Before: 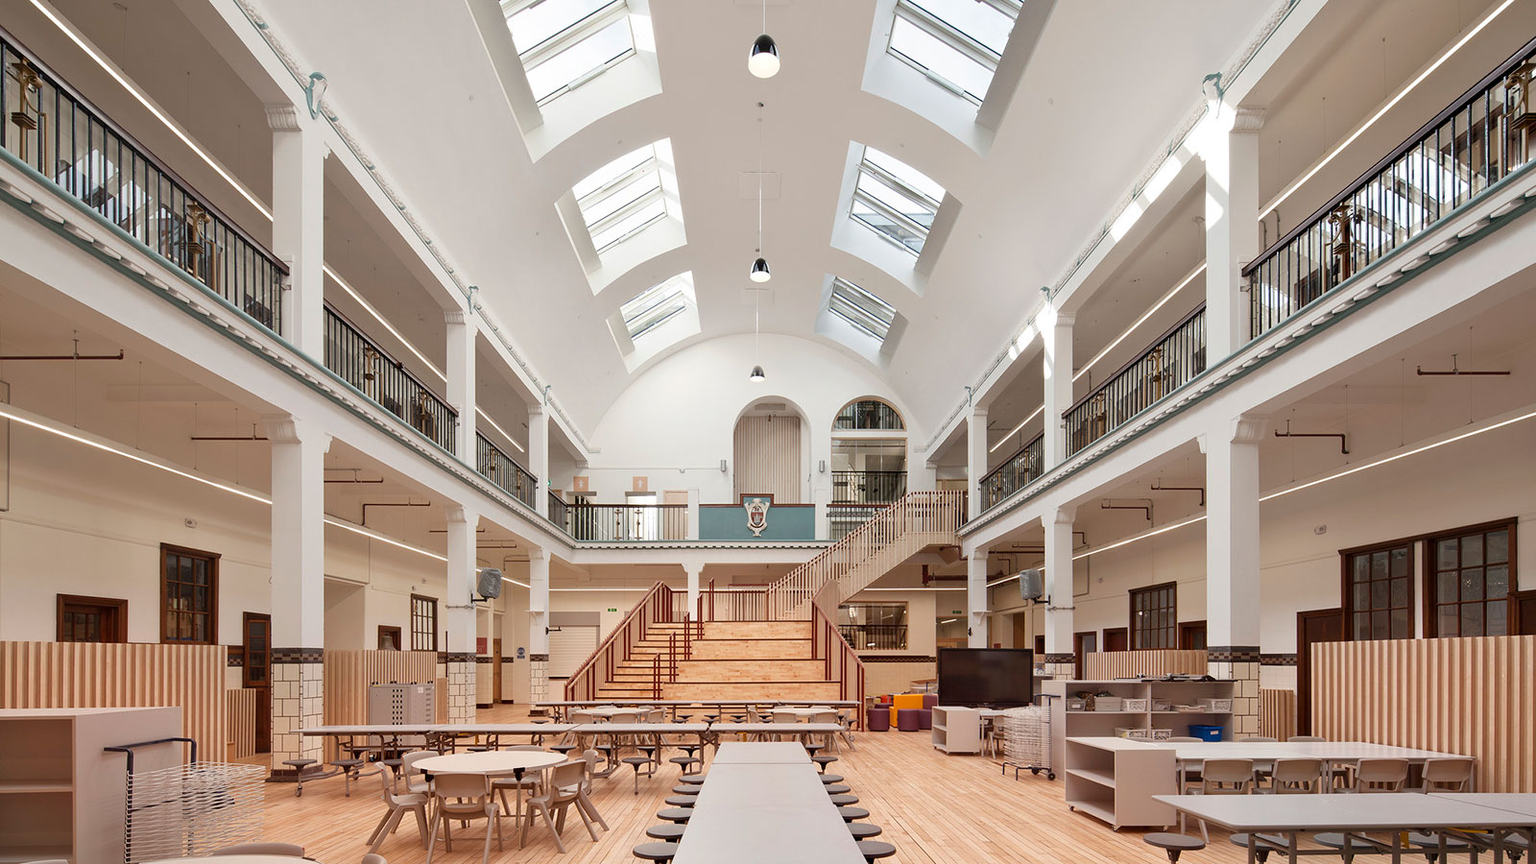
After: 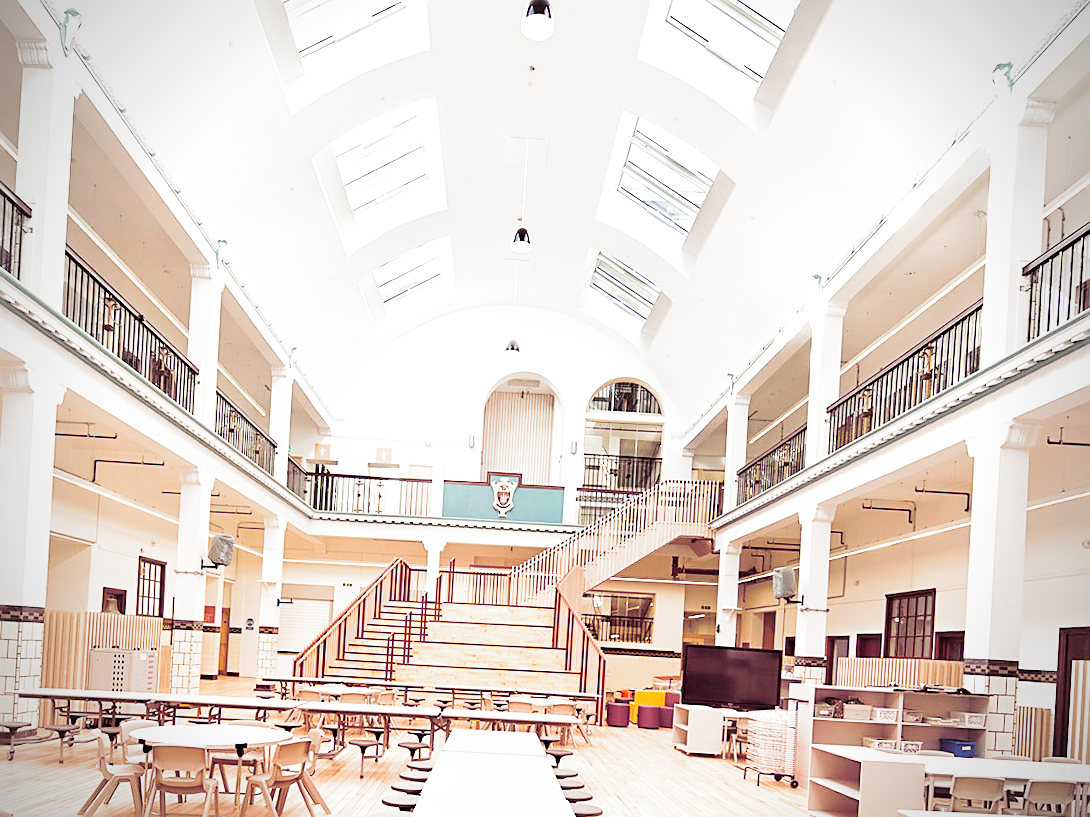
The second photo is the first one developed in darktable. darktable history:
split-toning: shadows › hue 316.8°, shadows › saturation 0.47, highlights › hue 201.6°, highlights › saturation 0, balance -41.97, compress 28.01%
exposure: exposure 0.6 EV, compensate highlight preservation false
crop and rotate: angle -3.27°, left 14.277%, top 0.028%, right 10.766%, bottom 0.028%
base curve: curves: ch0 [(0, 0) (0.008, 0.007) (0.022, 0.029) (0.048, 0.089) (0.092, 0.197) (0.191, 0.399) (0.275, 0.534) (0.357, 0.65) (0.477, 0.78) (0.542, 0.833) (0.799, 0.973) (1, 1)], preserve colors none
velvia: on, module defaults
vignetting: on, module defaults
sharpen: on, module defaults
